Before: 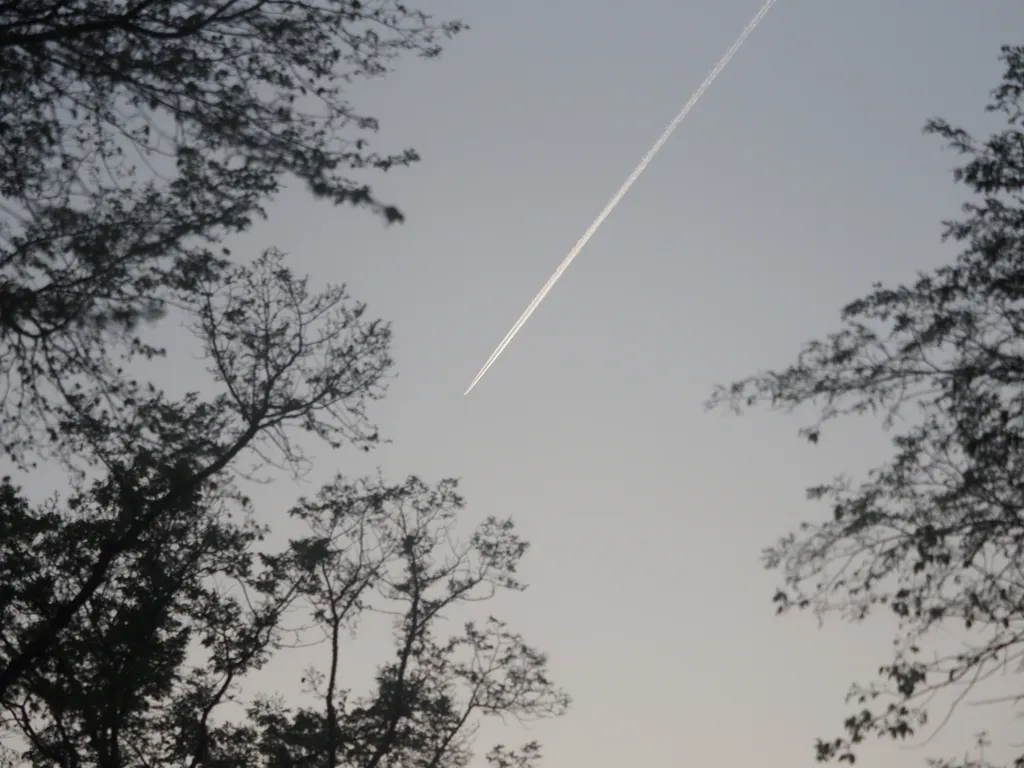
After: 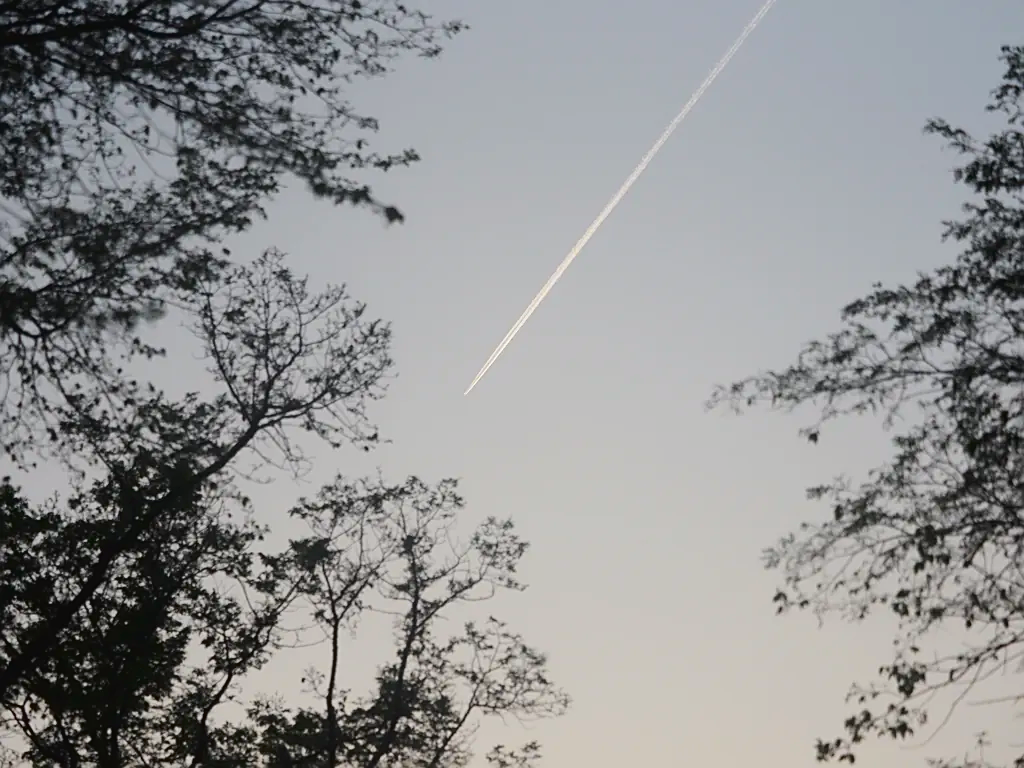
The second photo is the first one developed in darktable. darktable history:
tone curve: curves: ch0 [(0, 0.021) (0.049, 0.044) (0.152, 0.14) (0.328, 0.357) (0.473, 0.529) (0.641, 0.705) (0.868, 0.887) (1, 0.969)]; ch1 [(0, 0) (0.322, 0.328) (0.43, 0.425) (0.474, 0.466) (0.502, 0.503) (0.522, 0.526) (0.564, 0.591) (0.602, 0.632) (0.677, 0.701) (0.859, 0.885) (1, 1)]; ch2 [(0, 0) (0.33, 0.301) (0.447, 0.44) (0.502, 0.505) (0.535, 0.554) (0.565, 0.598) (0.618, 0.629) (1, 1)], color space Lab, independent channels, preserve colors none
sharpen: on, module defaults
